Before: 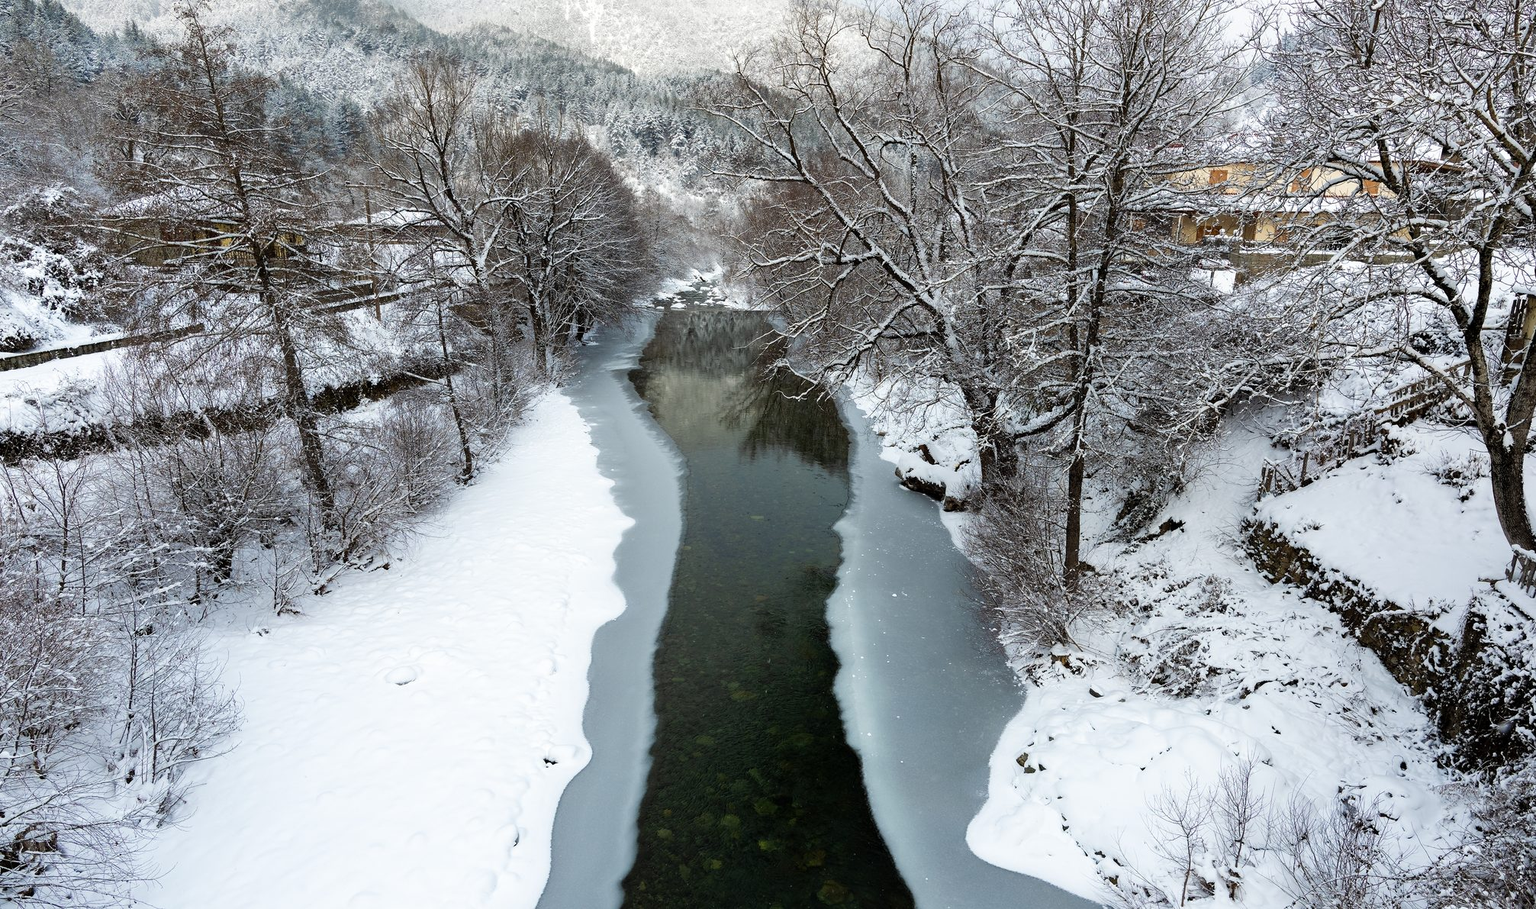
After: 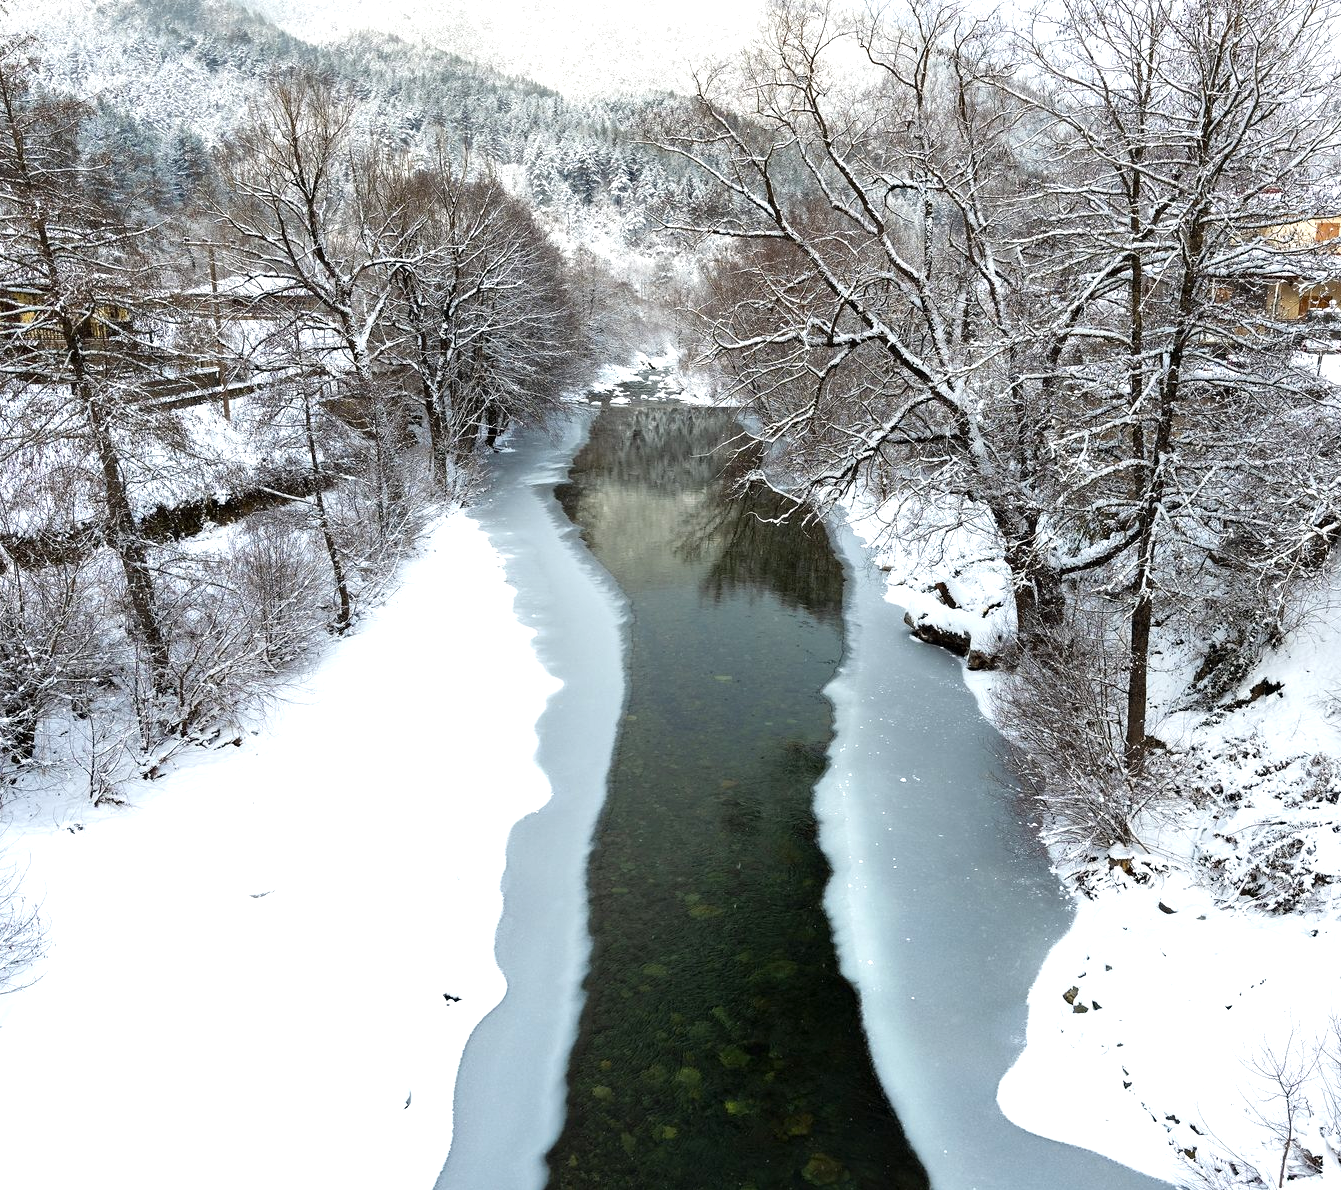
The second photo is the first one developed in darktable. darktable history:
crop and rotate: left 13.409%, right 19.924%
exposure: exposure 0.6 EV, compensate highlight preservation false
